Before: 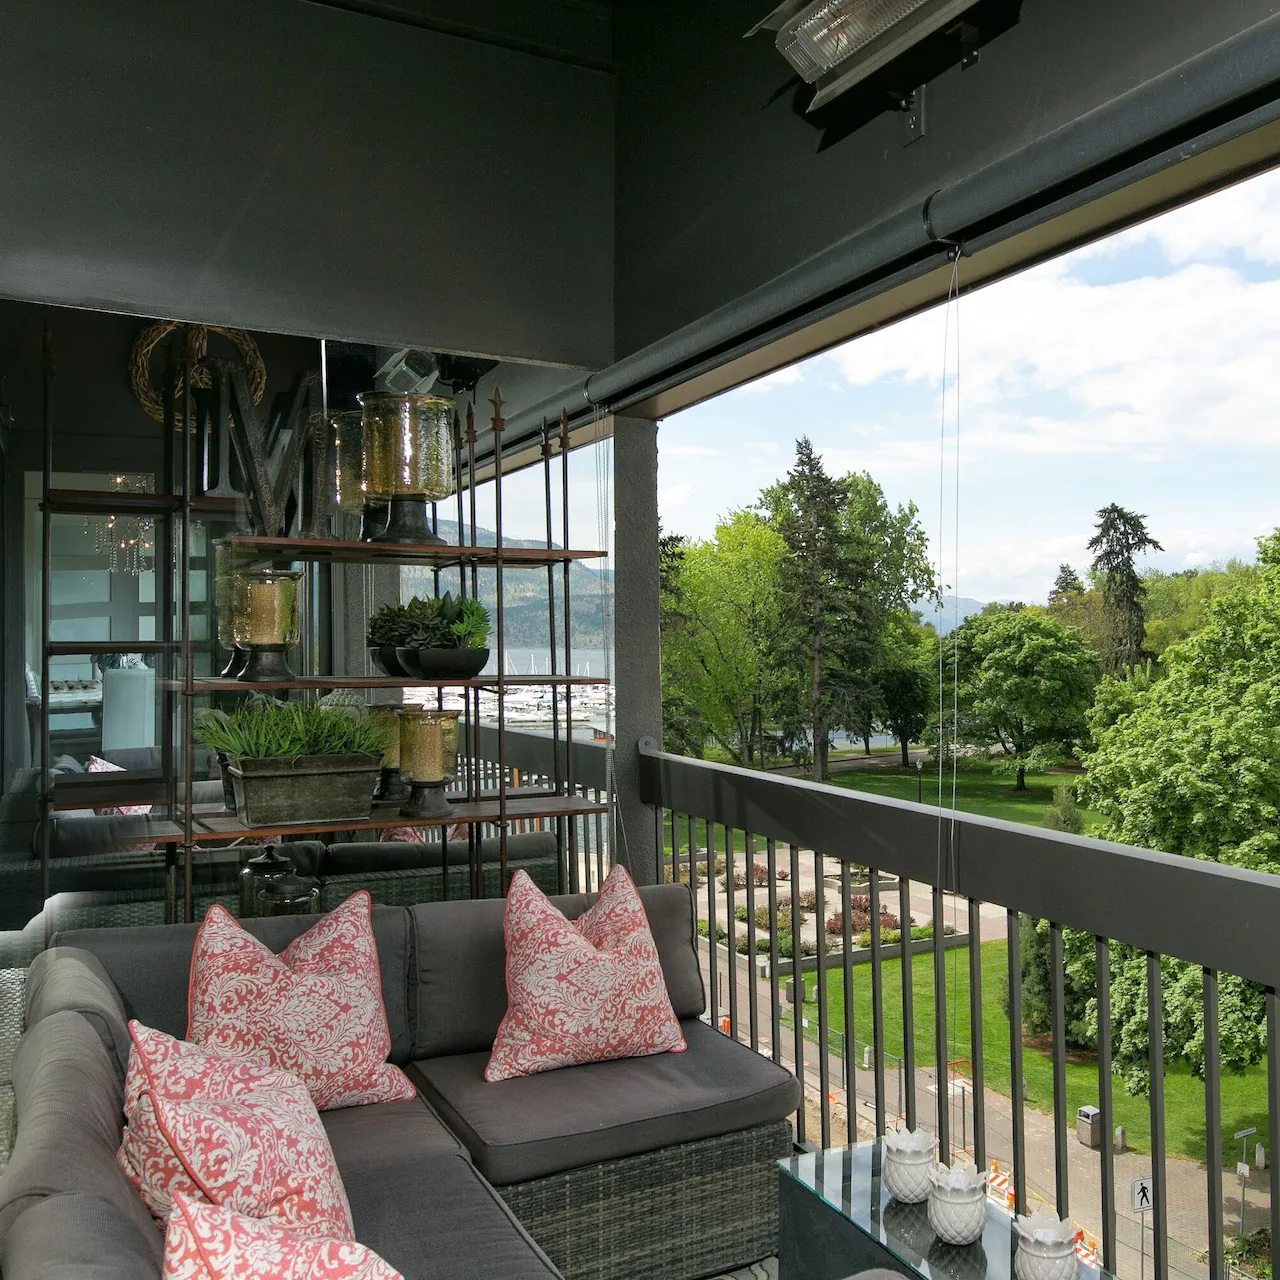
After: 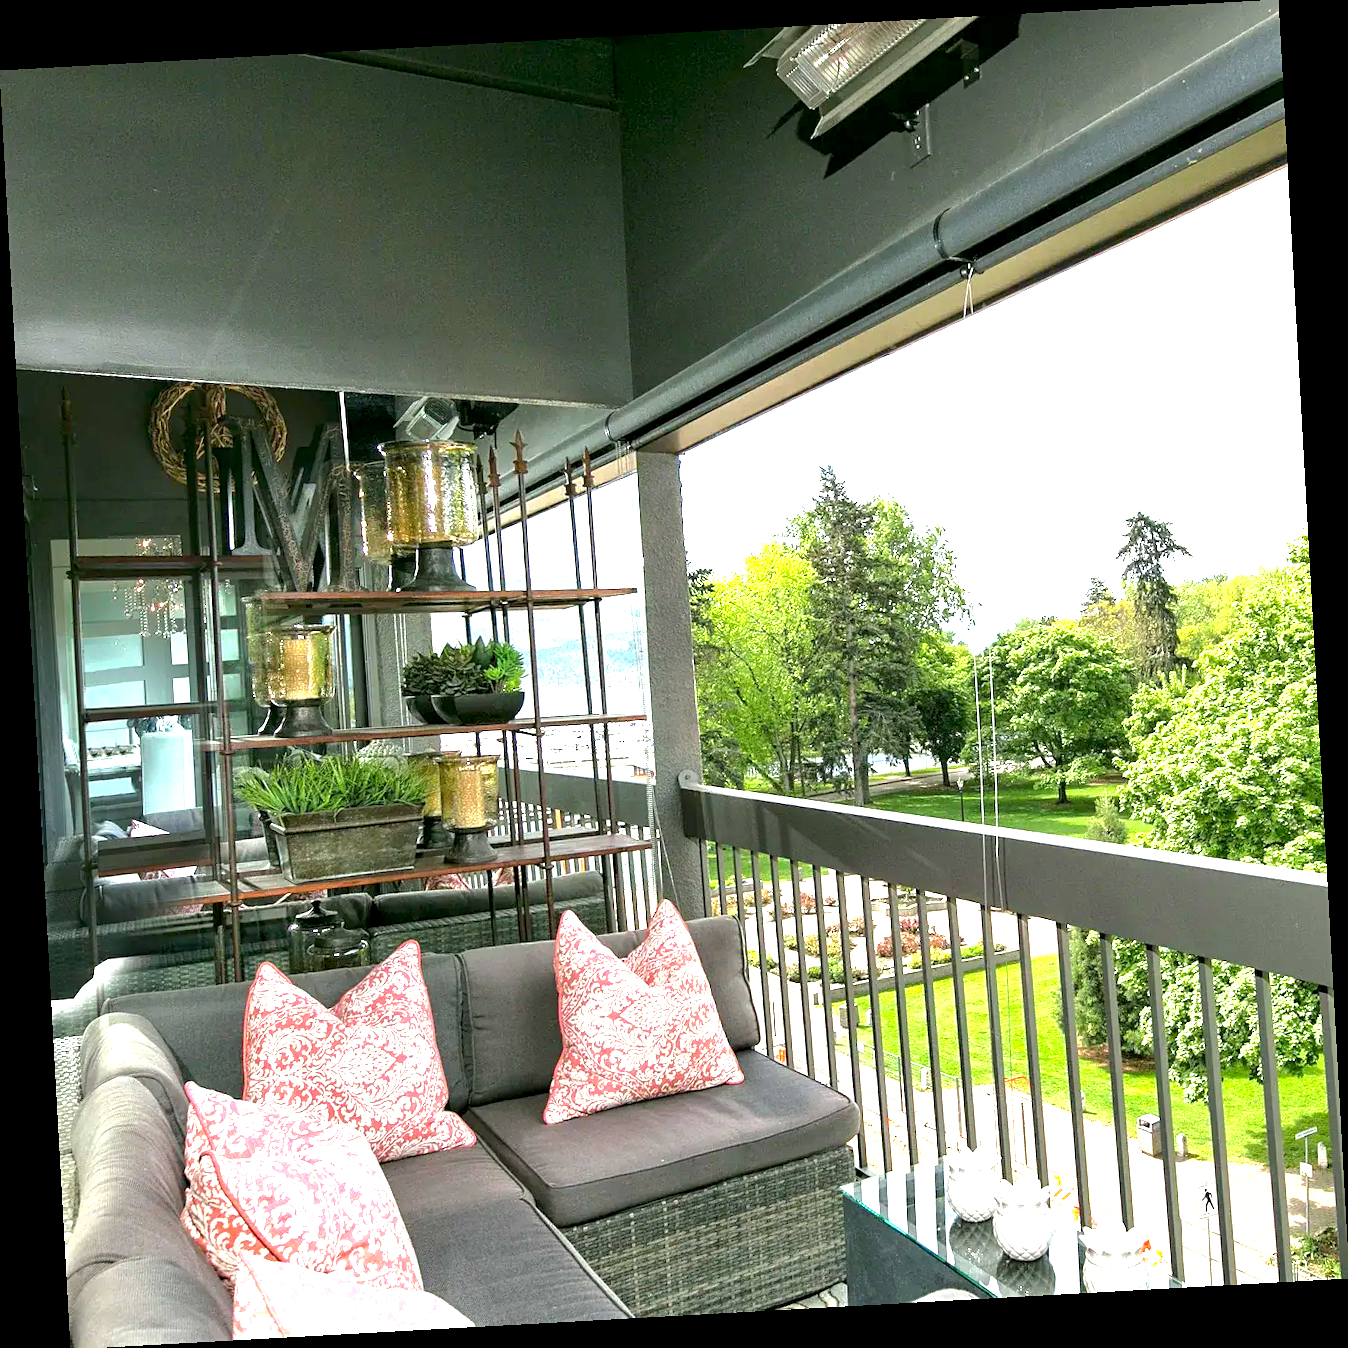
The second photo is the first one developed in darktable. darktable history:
color correction: saturation 1.1
rotate and perspective: rotation -3.18°, automatic cropping off
base curve: curves: ch0 [(0, 0) (0.74, 0.67) (1, 1)]
exposure: black level correction 0.001, exposure 2 EV, compensate highlight preservation false
sharpen: amount 0.2
